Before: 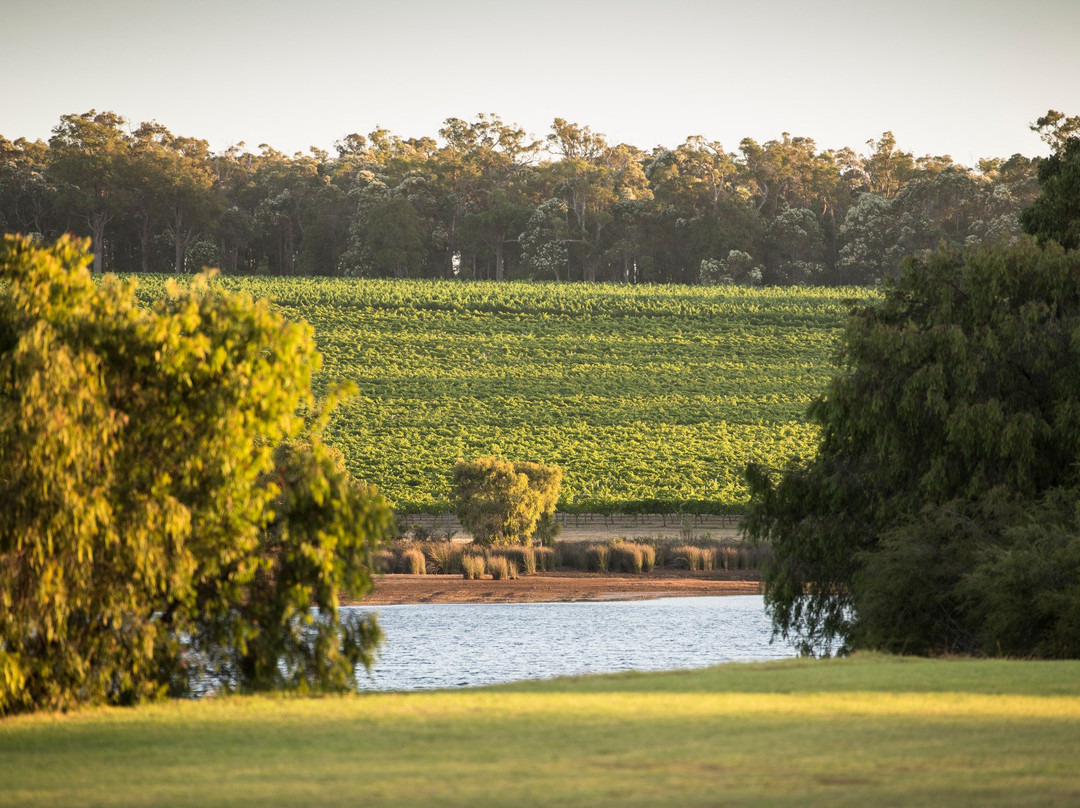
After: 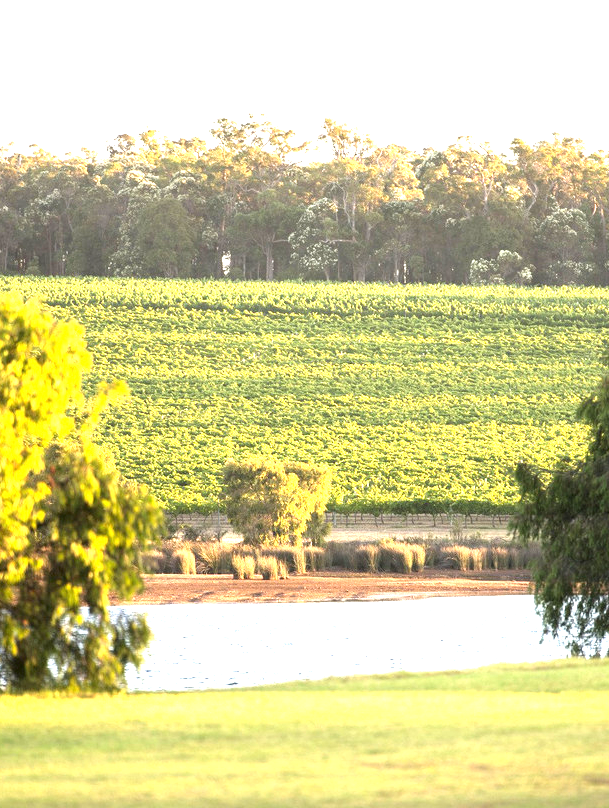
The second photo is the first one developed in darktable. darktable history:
crop: left 21.314%, right 22.216%
exposure: black level correction 0, exposure 1.61 EV, compensate highlight preservation false
